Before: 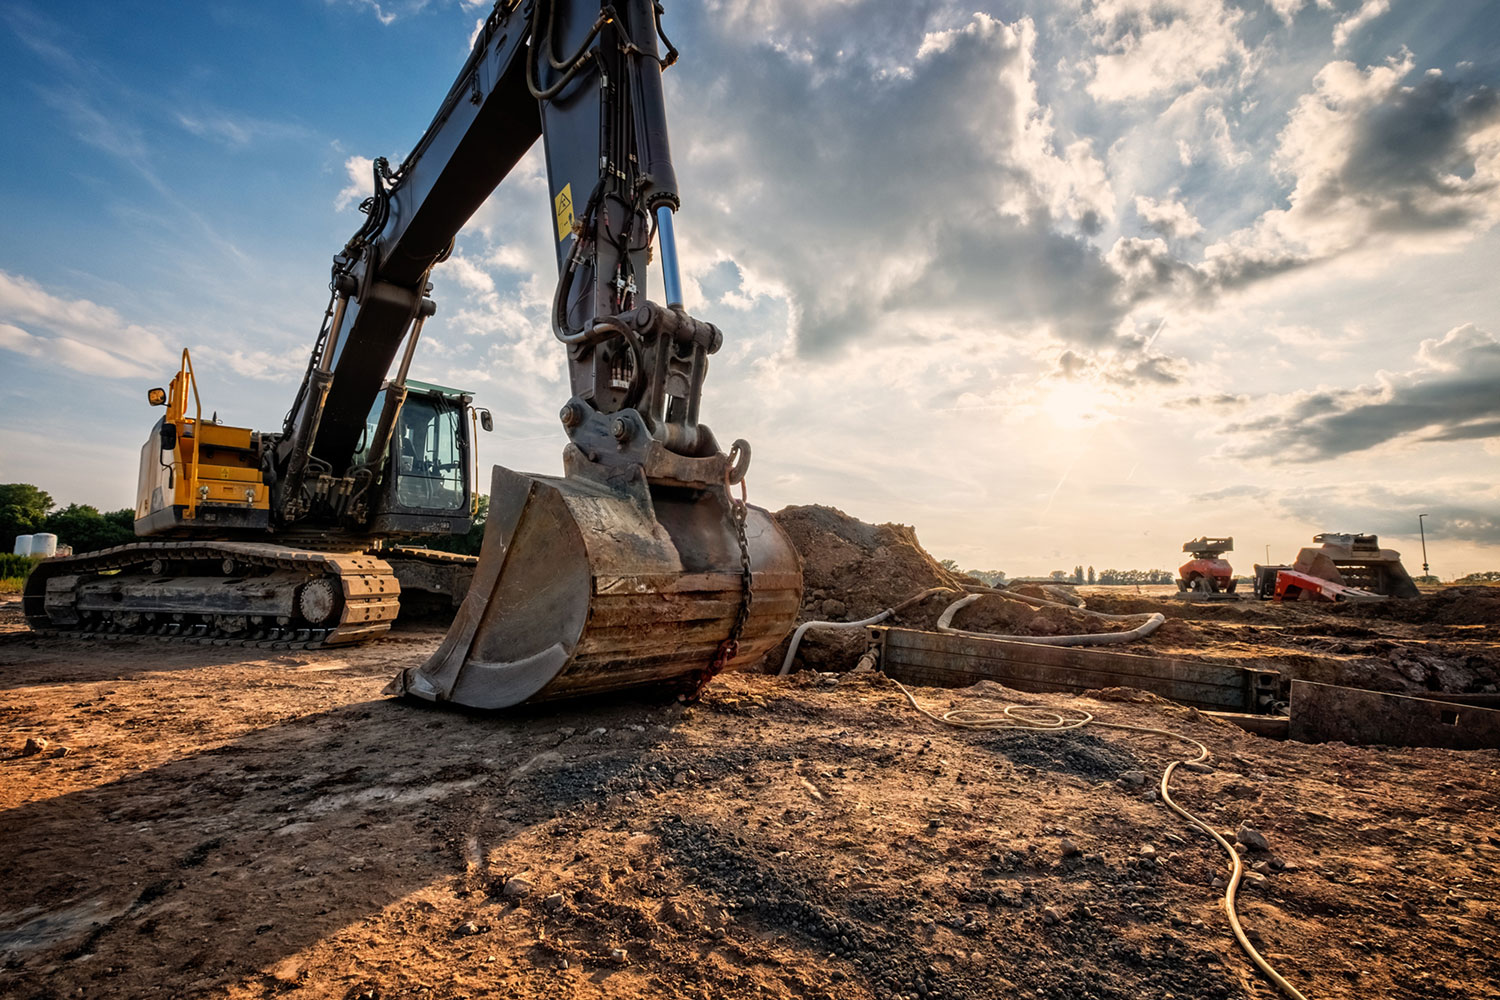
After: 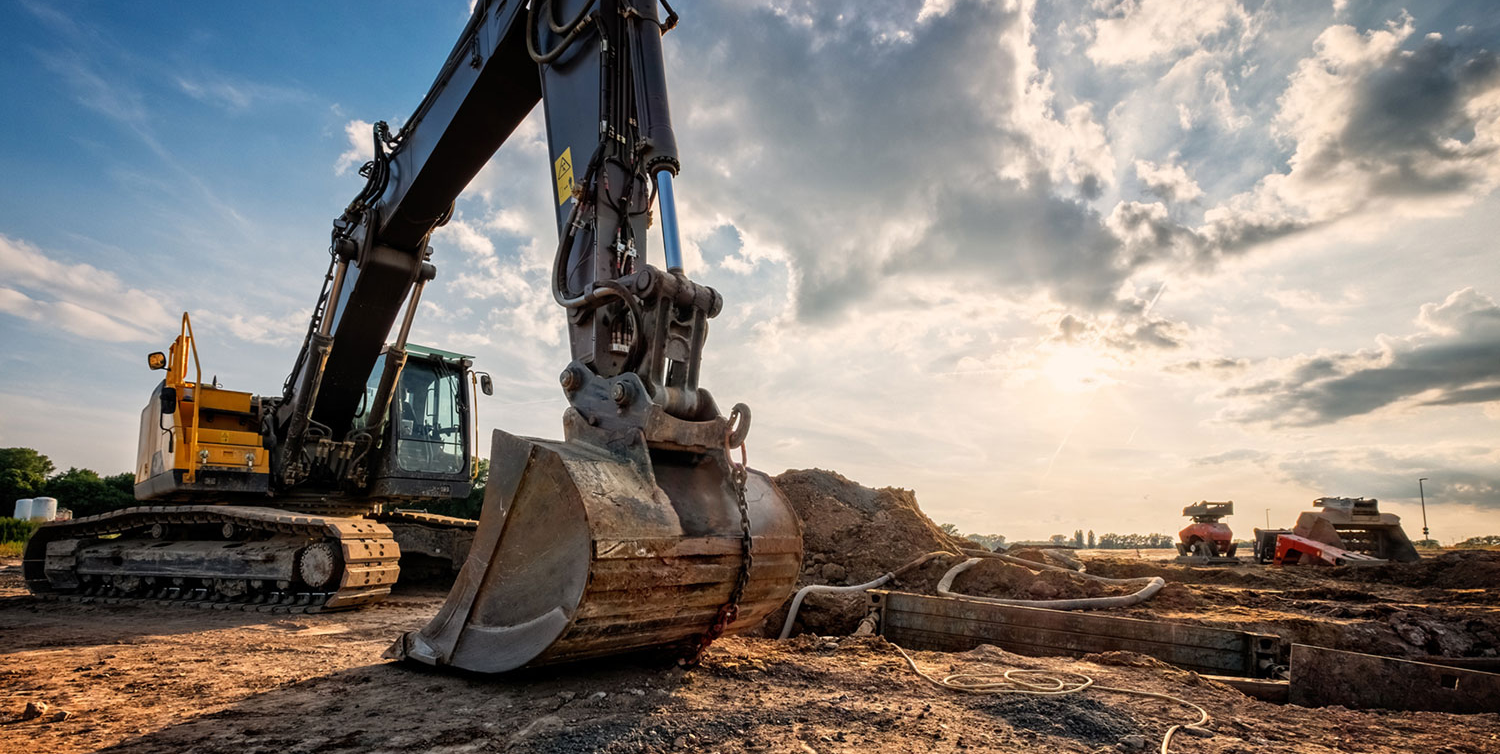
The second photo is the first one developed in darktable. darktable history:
crop: top 3.673%, bottom 20.923%
